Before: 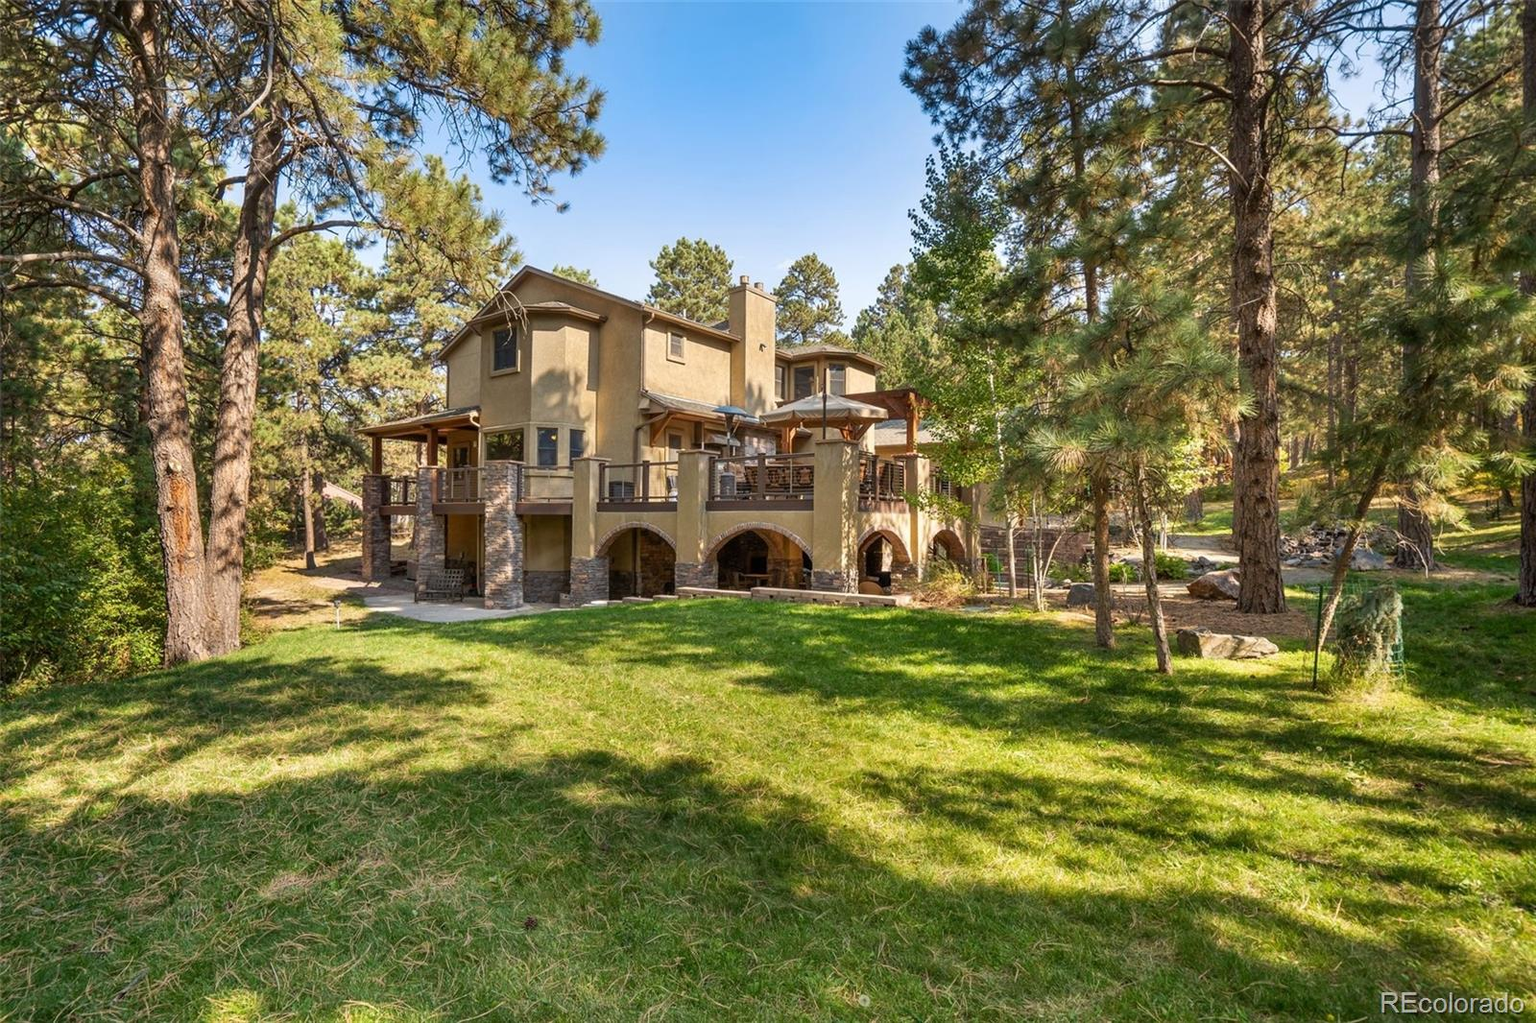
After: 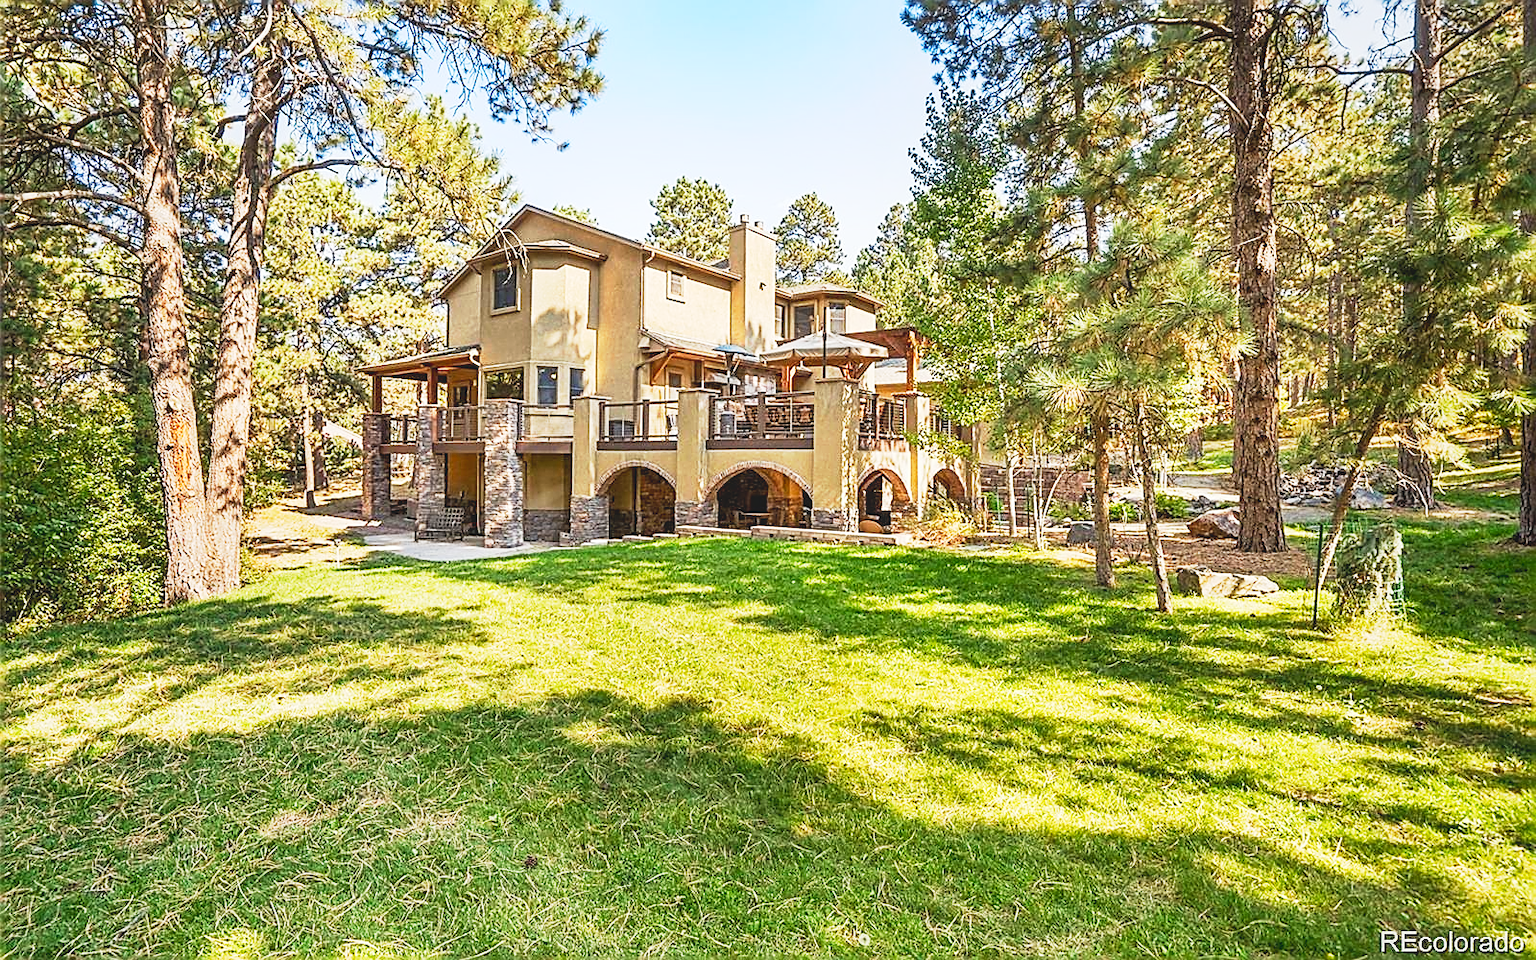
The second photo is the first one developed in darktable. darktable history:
sharpen: radius 1.738, amount 1.288
crop and rotate: top 6.016%
exposure: exposure 0.664 EV, compensate highlight preservation false
local contrast: highlights 68%, shadows 66%, detail 84%, midtone range 0.323
base curve: curves: ch0 [(0, 0) (0.005, 0.002) (0.193, 0.295) (0.399, 0.664) (0.75, 0.928) (1, 1)], preserve colors none
